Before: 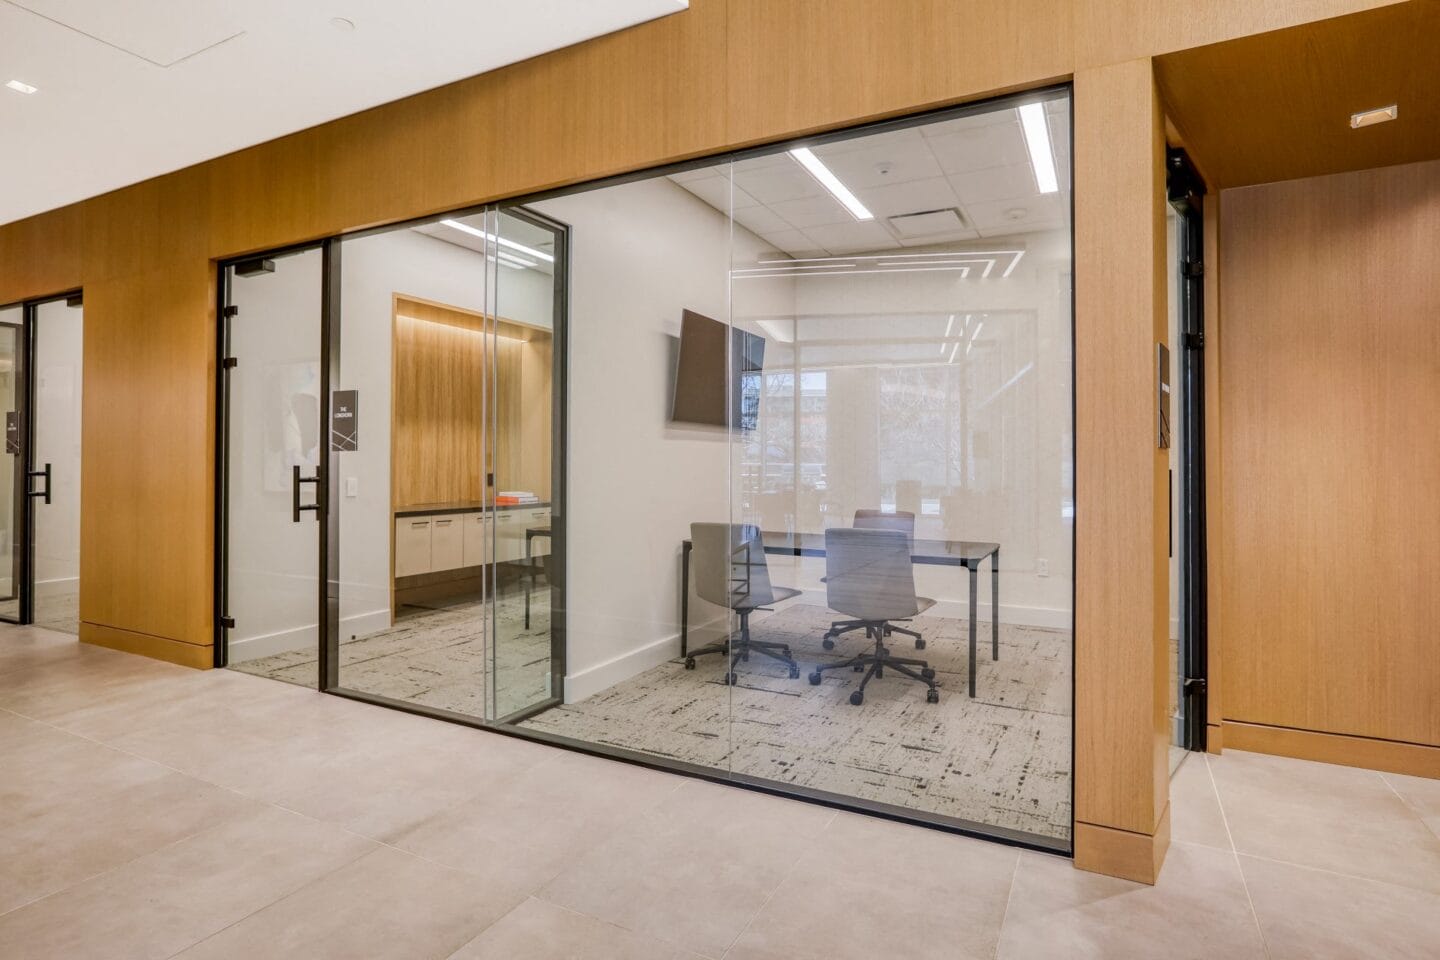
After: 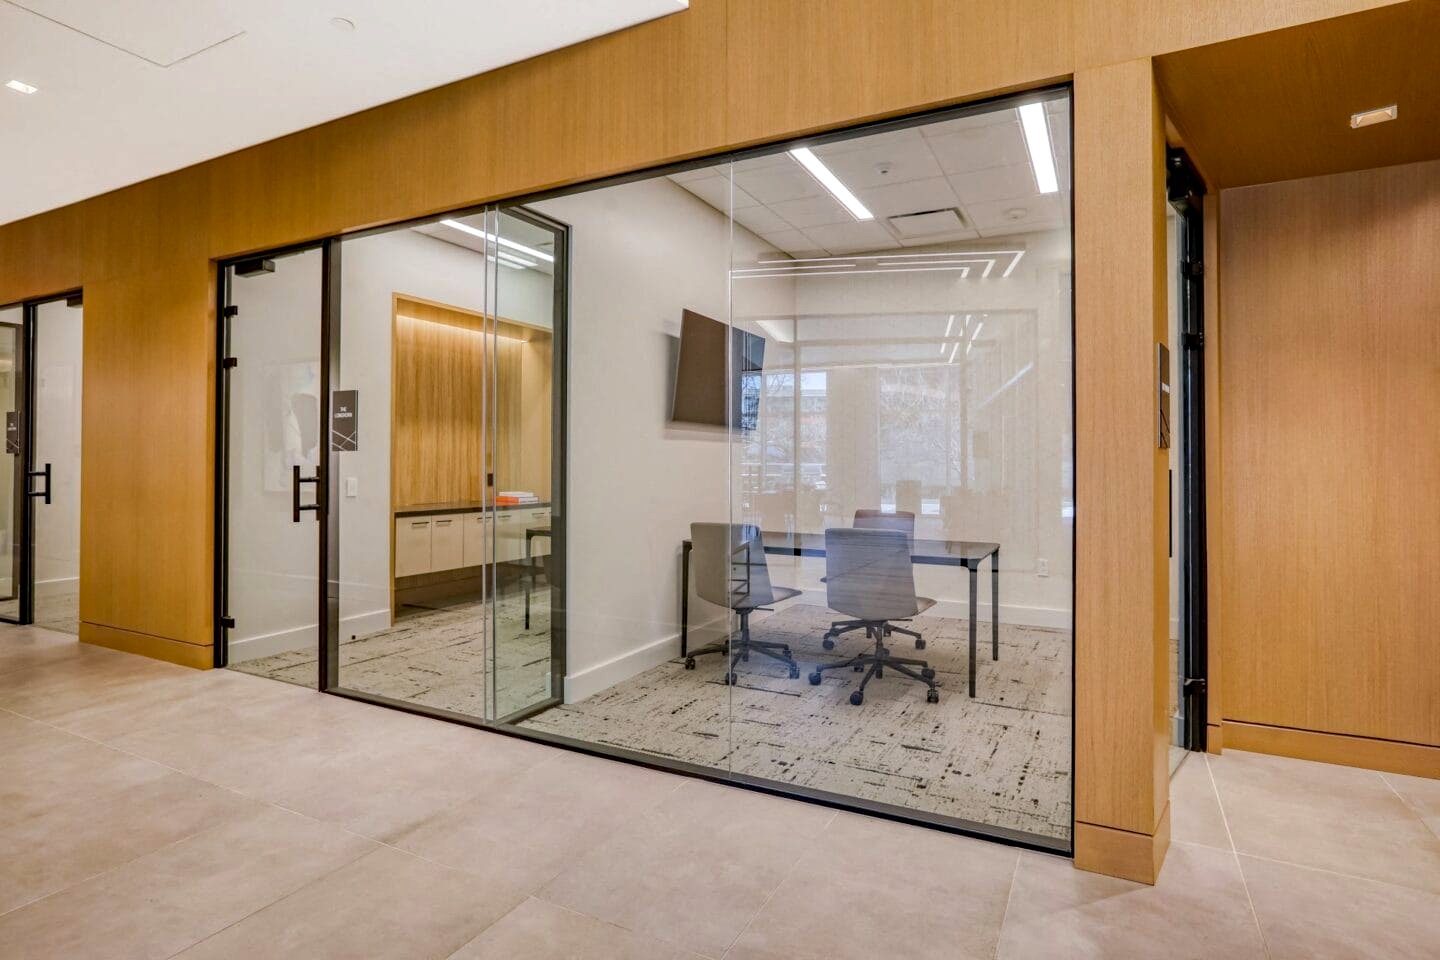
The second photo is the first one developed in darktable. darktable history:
haze removal: strength 0.286, distance 0.249, compatibility mode true, adaptive false
